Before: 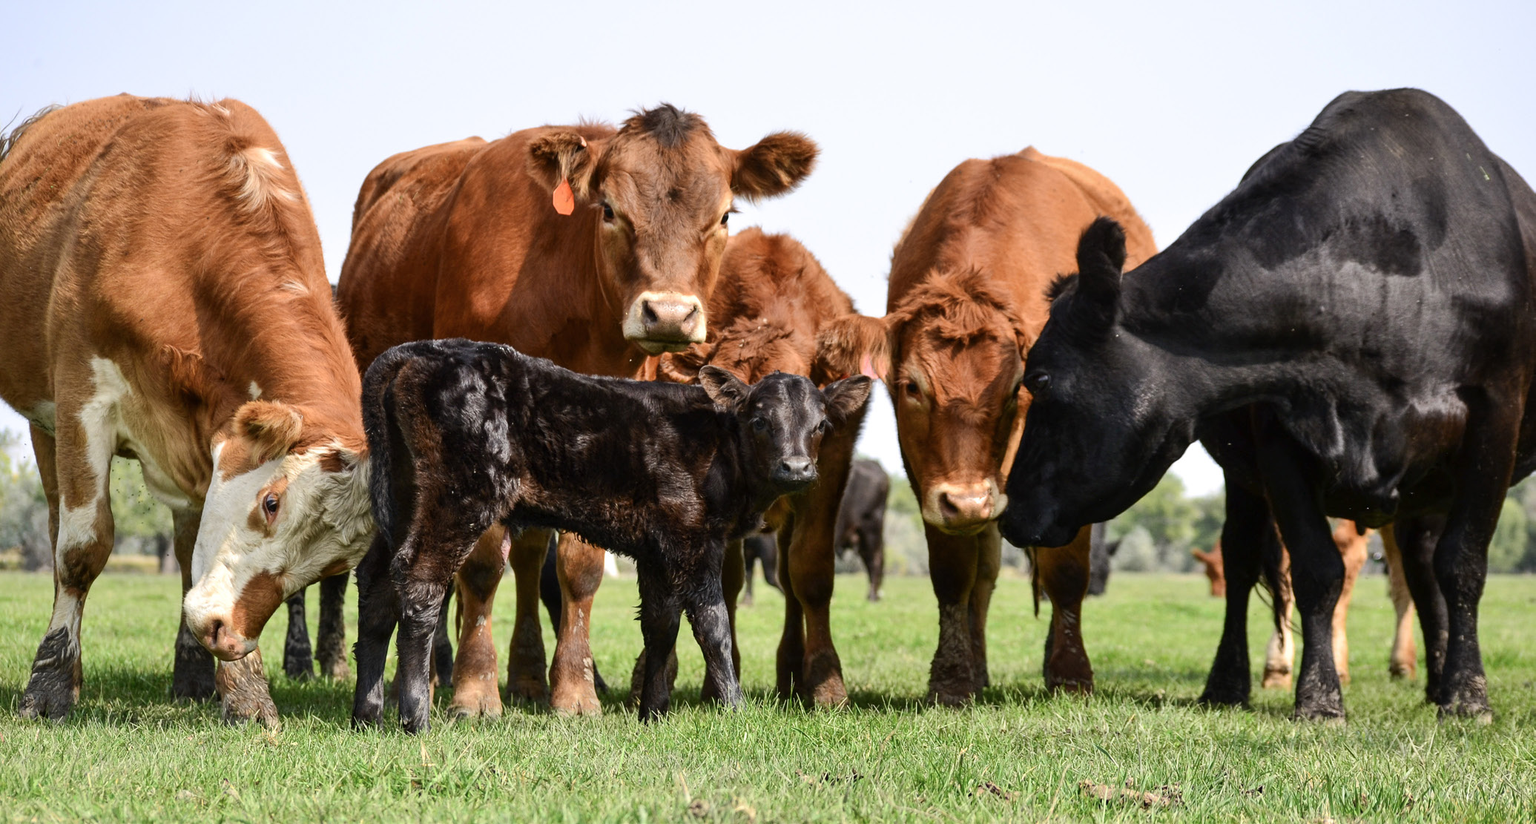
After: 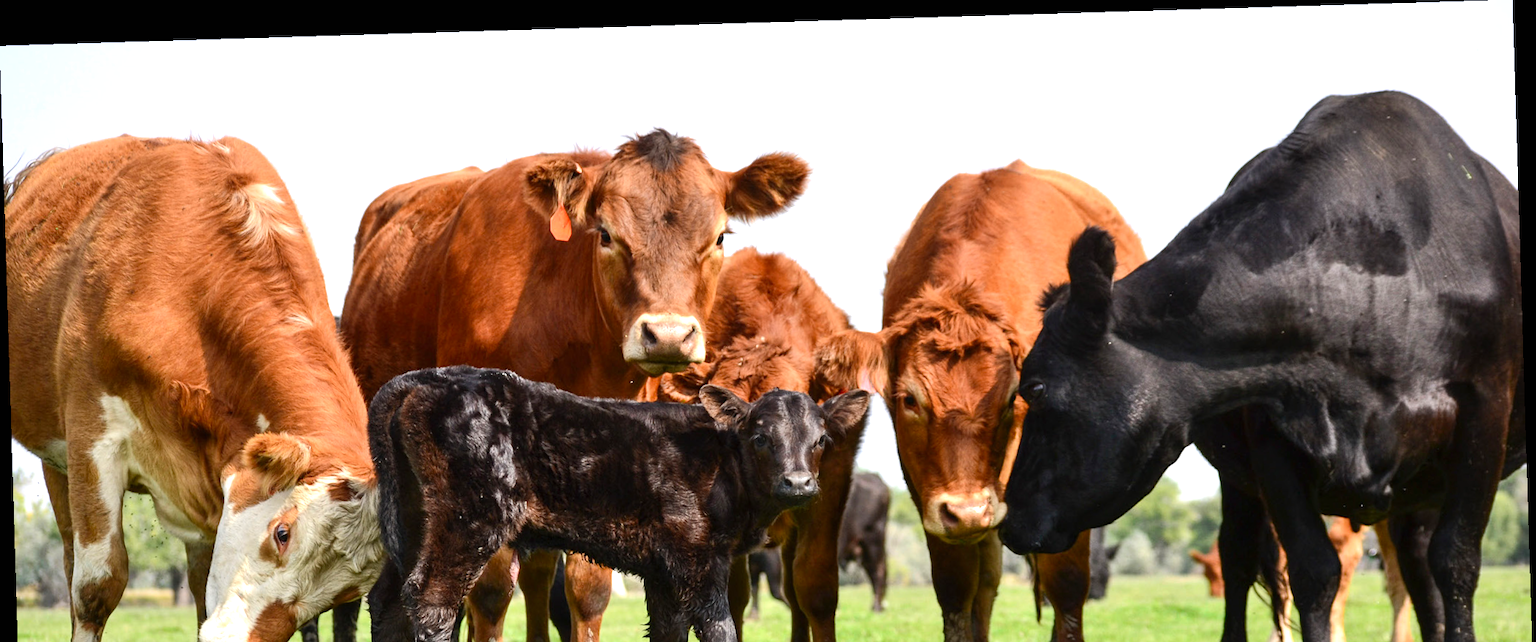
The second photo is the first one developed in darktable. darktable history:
rotate and perspective: rotation -1.75°, automatic cropping off
exposure: black level correction 0, exposure 0.4 EV, compensate exposure bias true, compensate highlight preservation false
crop: bottom 24.988%
